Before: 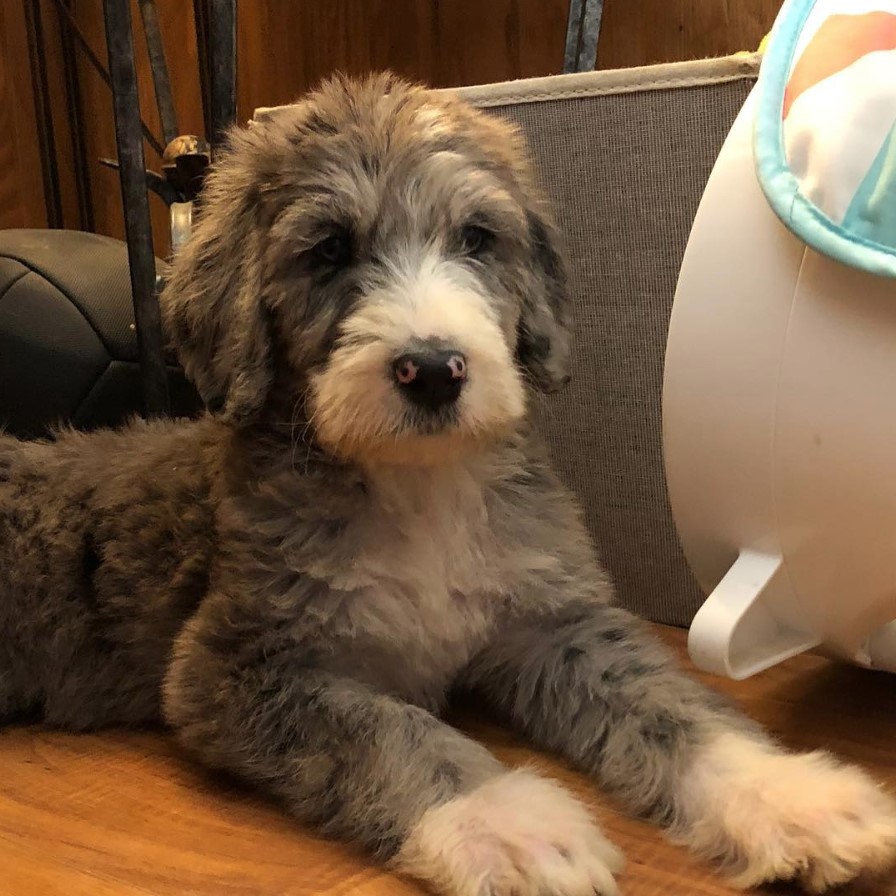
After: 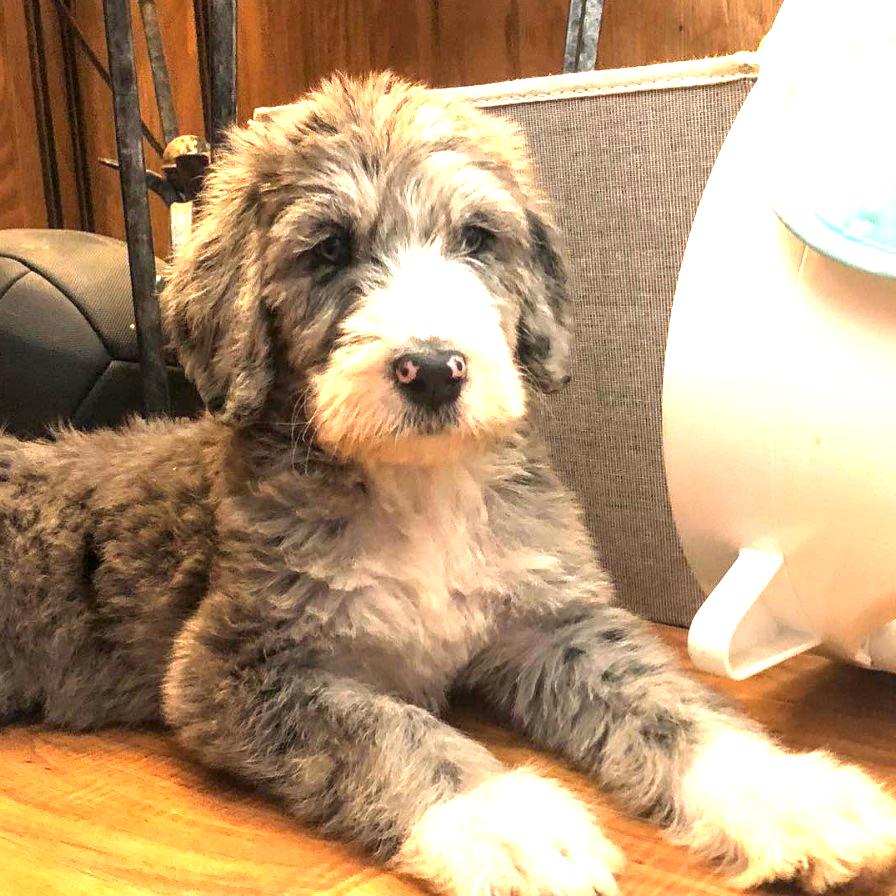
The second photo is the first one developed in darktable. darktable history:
exposure: black level correction 0, exposure 1.906 EV, compensate highlight preservation false
local contrast: on, module defaults
